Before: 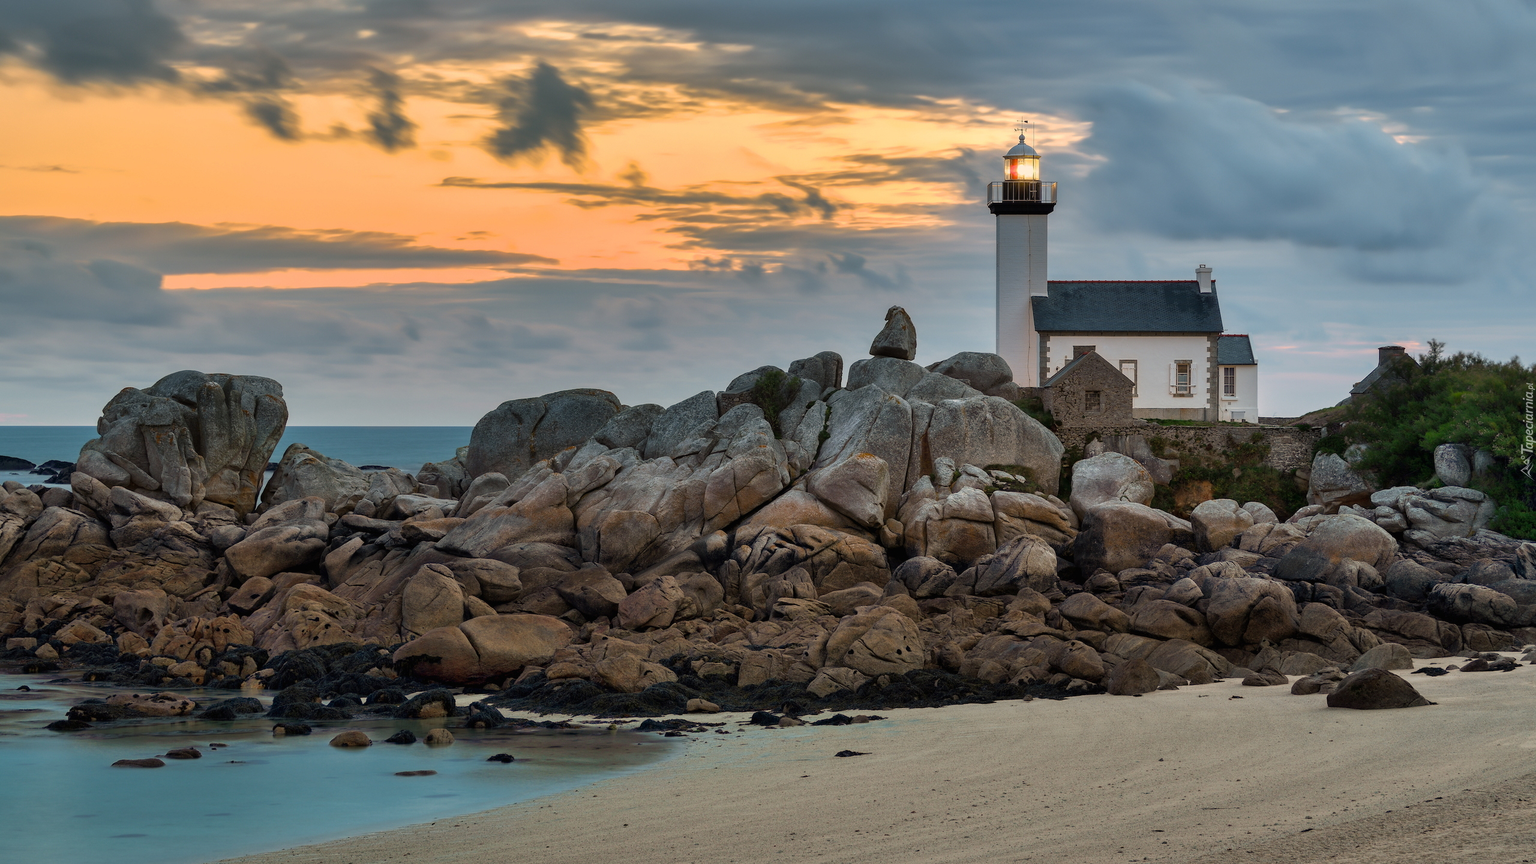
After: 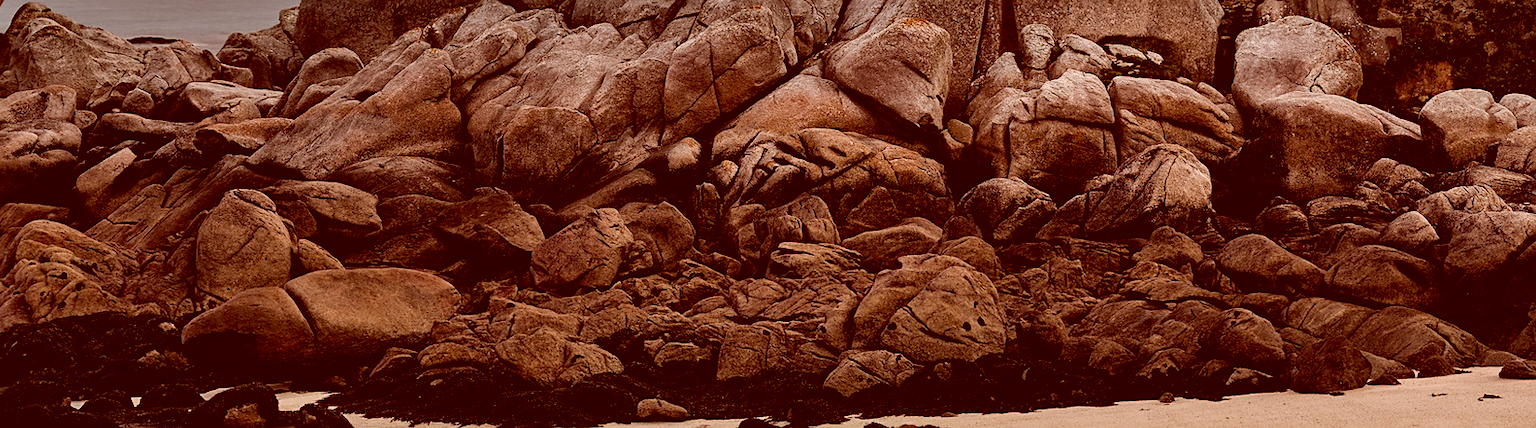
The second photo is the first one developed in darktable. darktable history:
crop: left 17.977%, top 51.123%, right 17.533%, bottom 16.907%
sharpen: on, module defaults
color correction: highlights a* 9.04, highlights b* 8.7, shadows a* 39.98, shadows b* 39.94, saturation 0.795
exposure: exposure 0.558 EV, compensate highlight preservation false
filmic rgb: black relative exposure -5.04 EV, white relative exposure 4 EV, hardness 2.9, contrast 1.3, highlights saturation mix -30.53%
